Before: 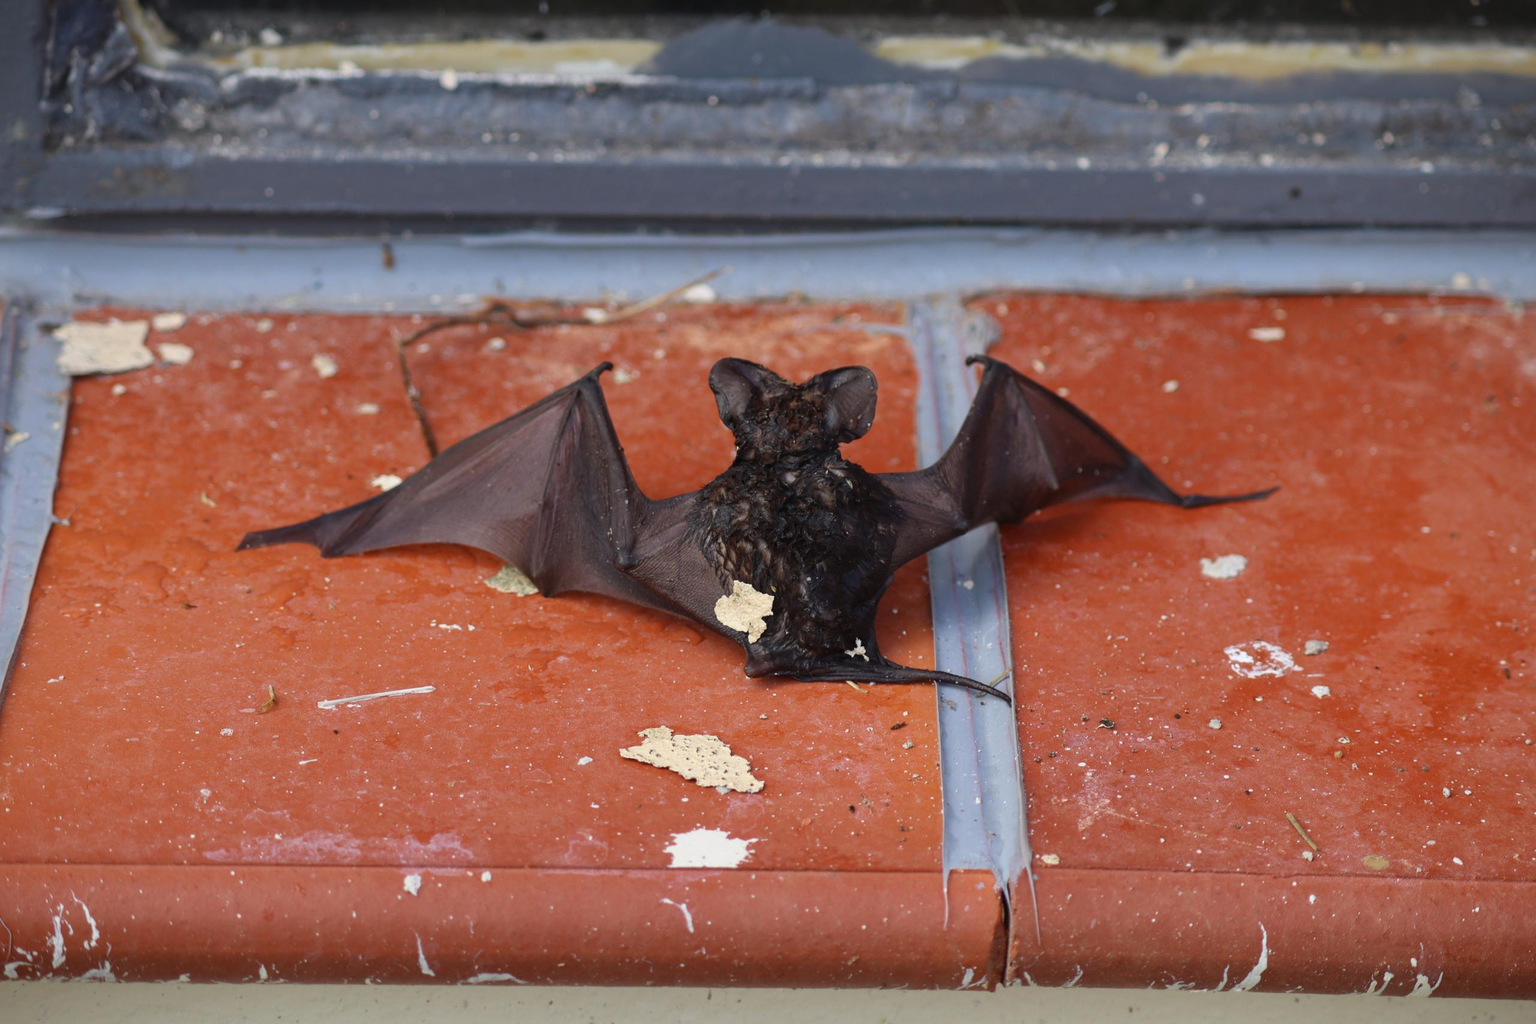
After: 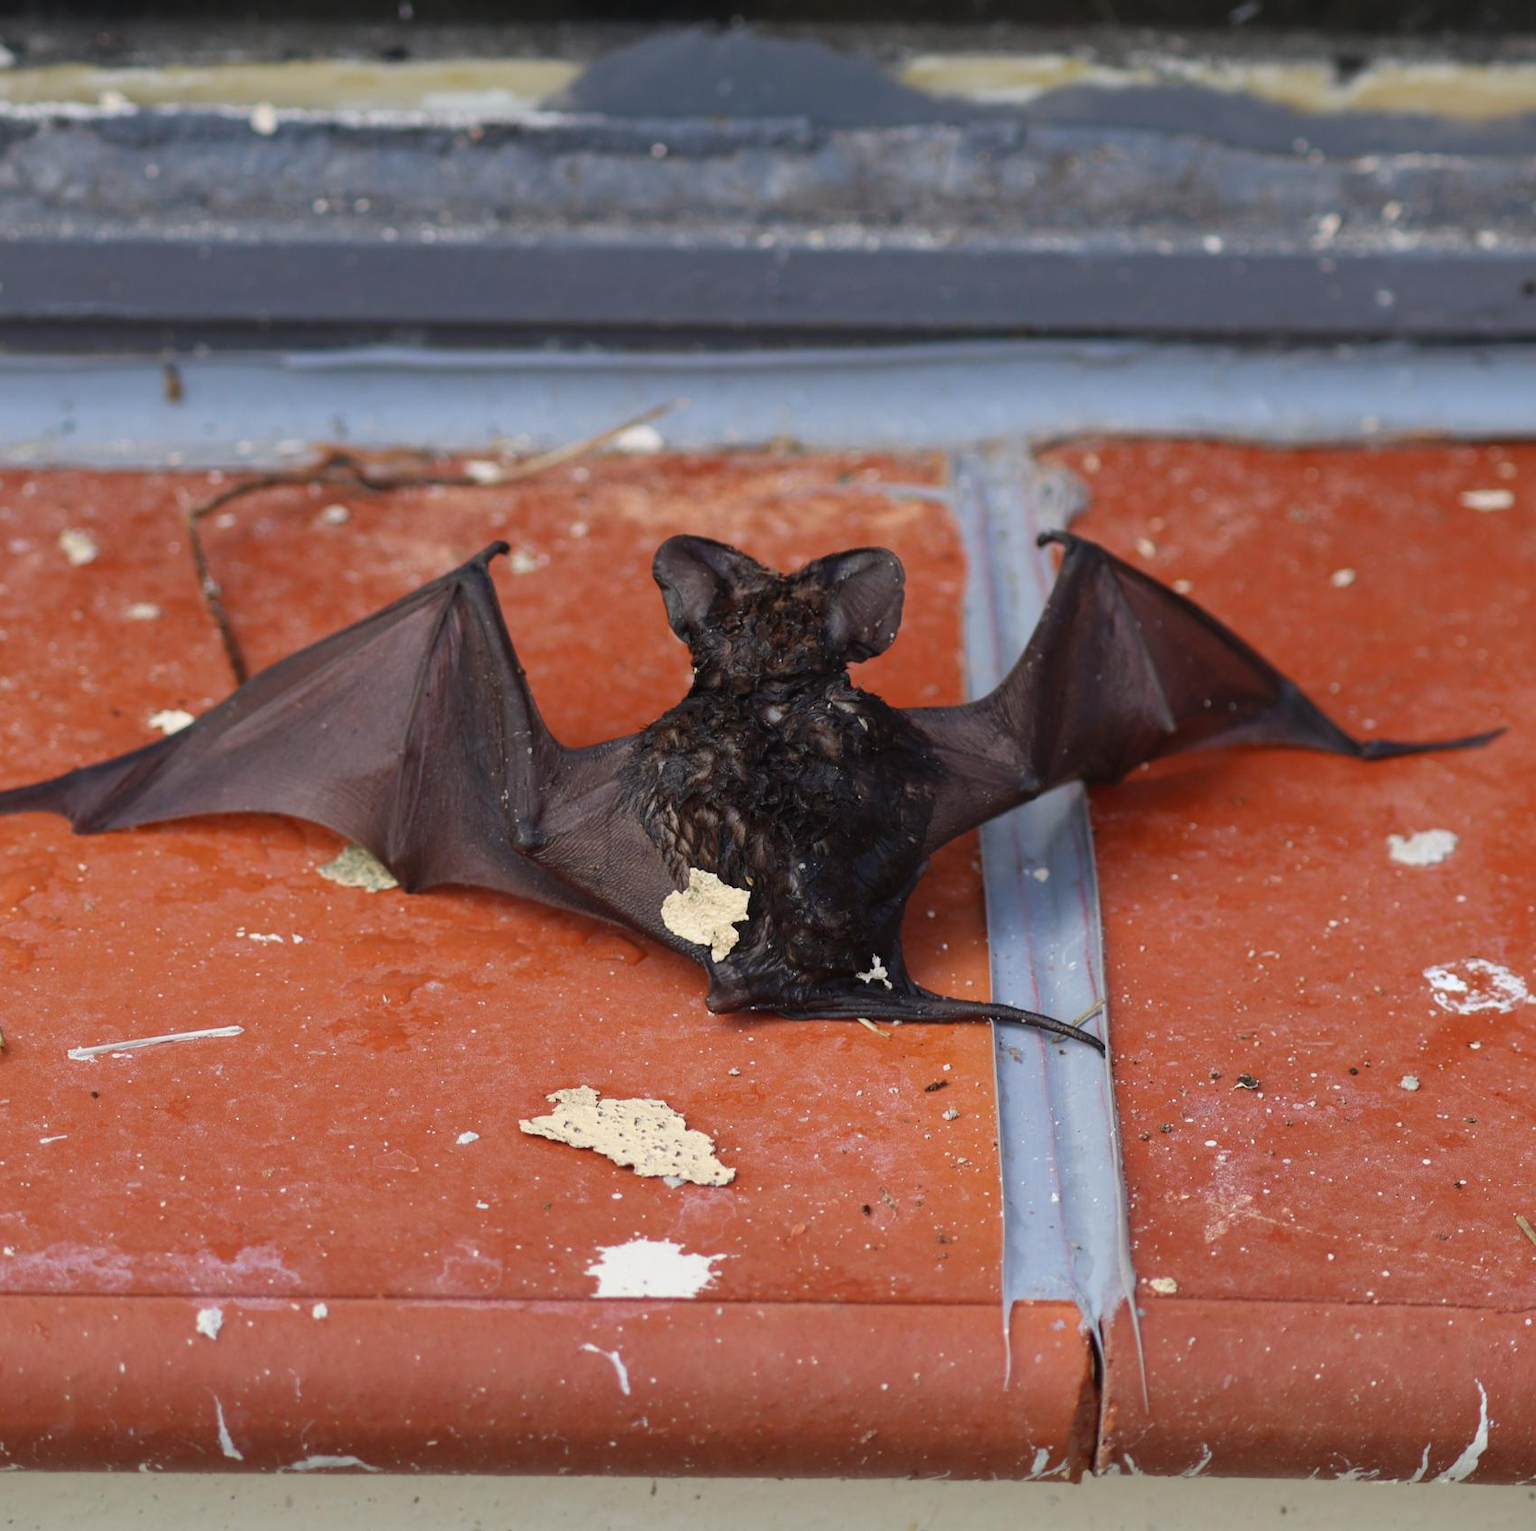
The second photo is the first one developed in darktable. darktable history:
crop and rotate: left 17.737%, right 15.357%
